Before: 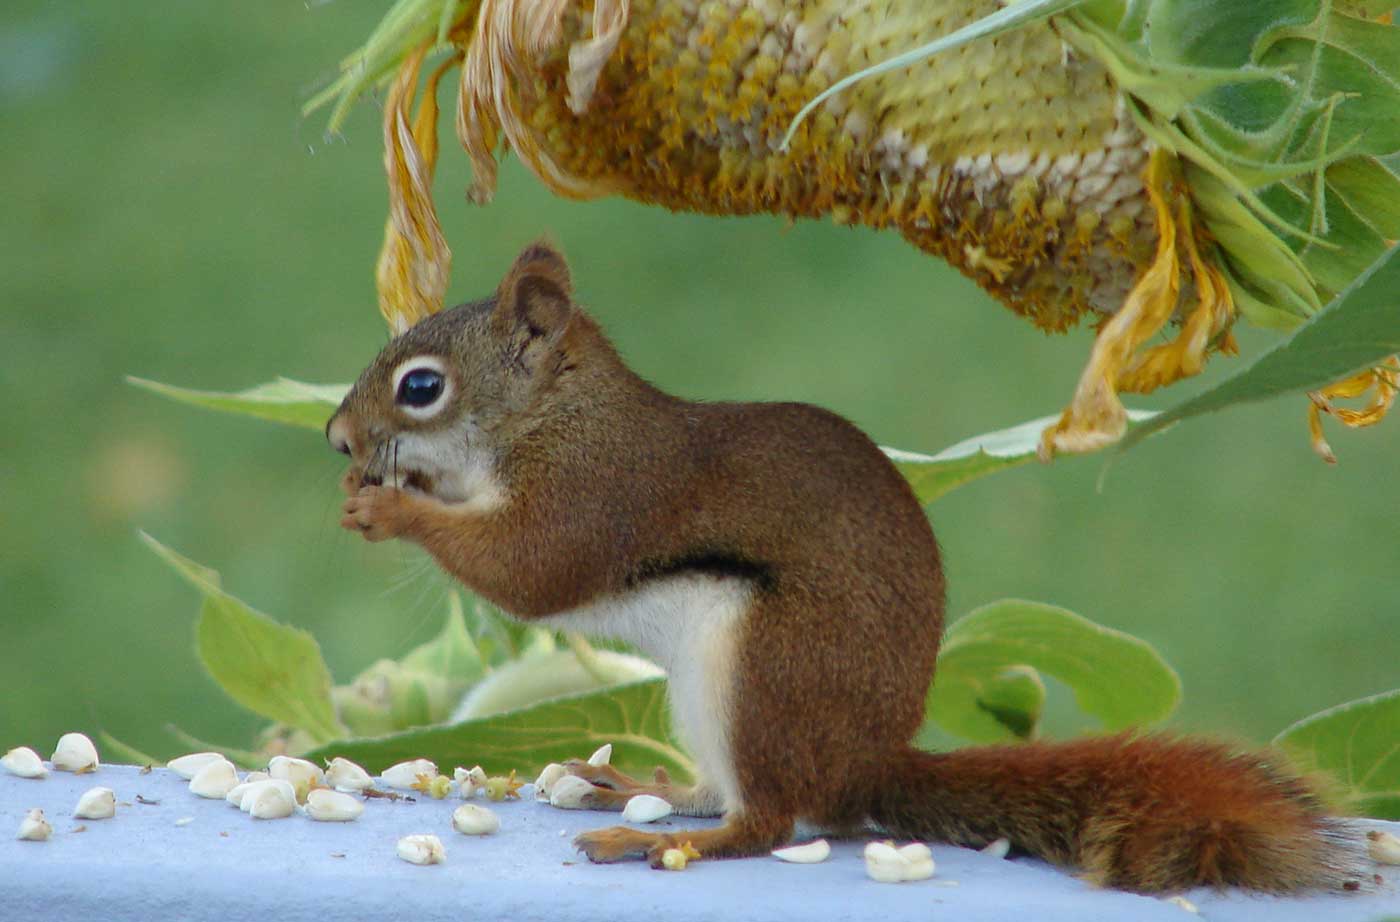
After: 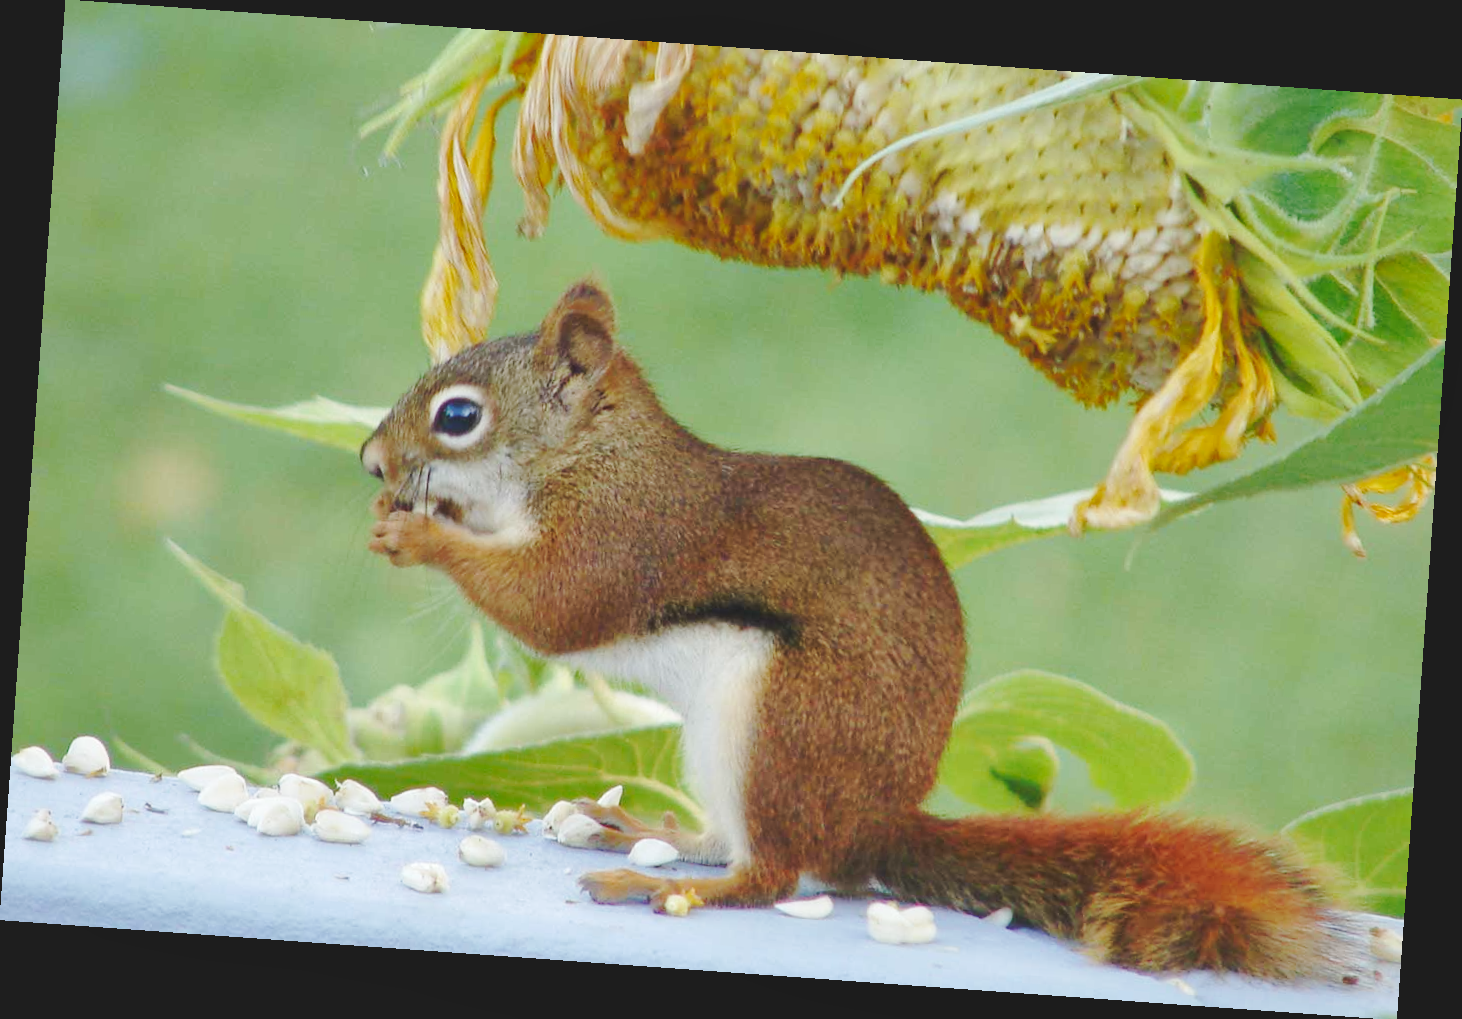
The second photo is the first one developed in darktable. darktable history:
base curve: curves: ch0 [(0, 0.007) (0.028, 0.063) (0.121, 0.311) (0.46, 0.743) (0.859, 0.957) (1, 1)], preserve colors none
shadows and highlights: on, module defaults
rotate and perspective: rotation 4.1°, automatic cropping off
